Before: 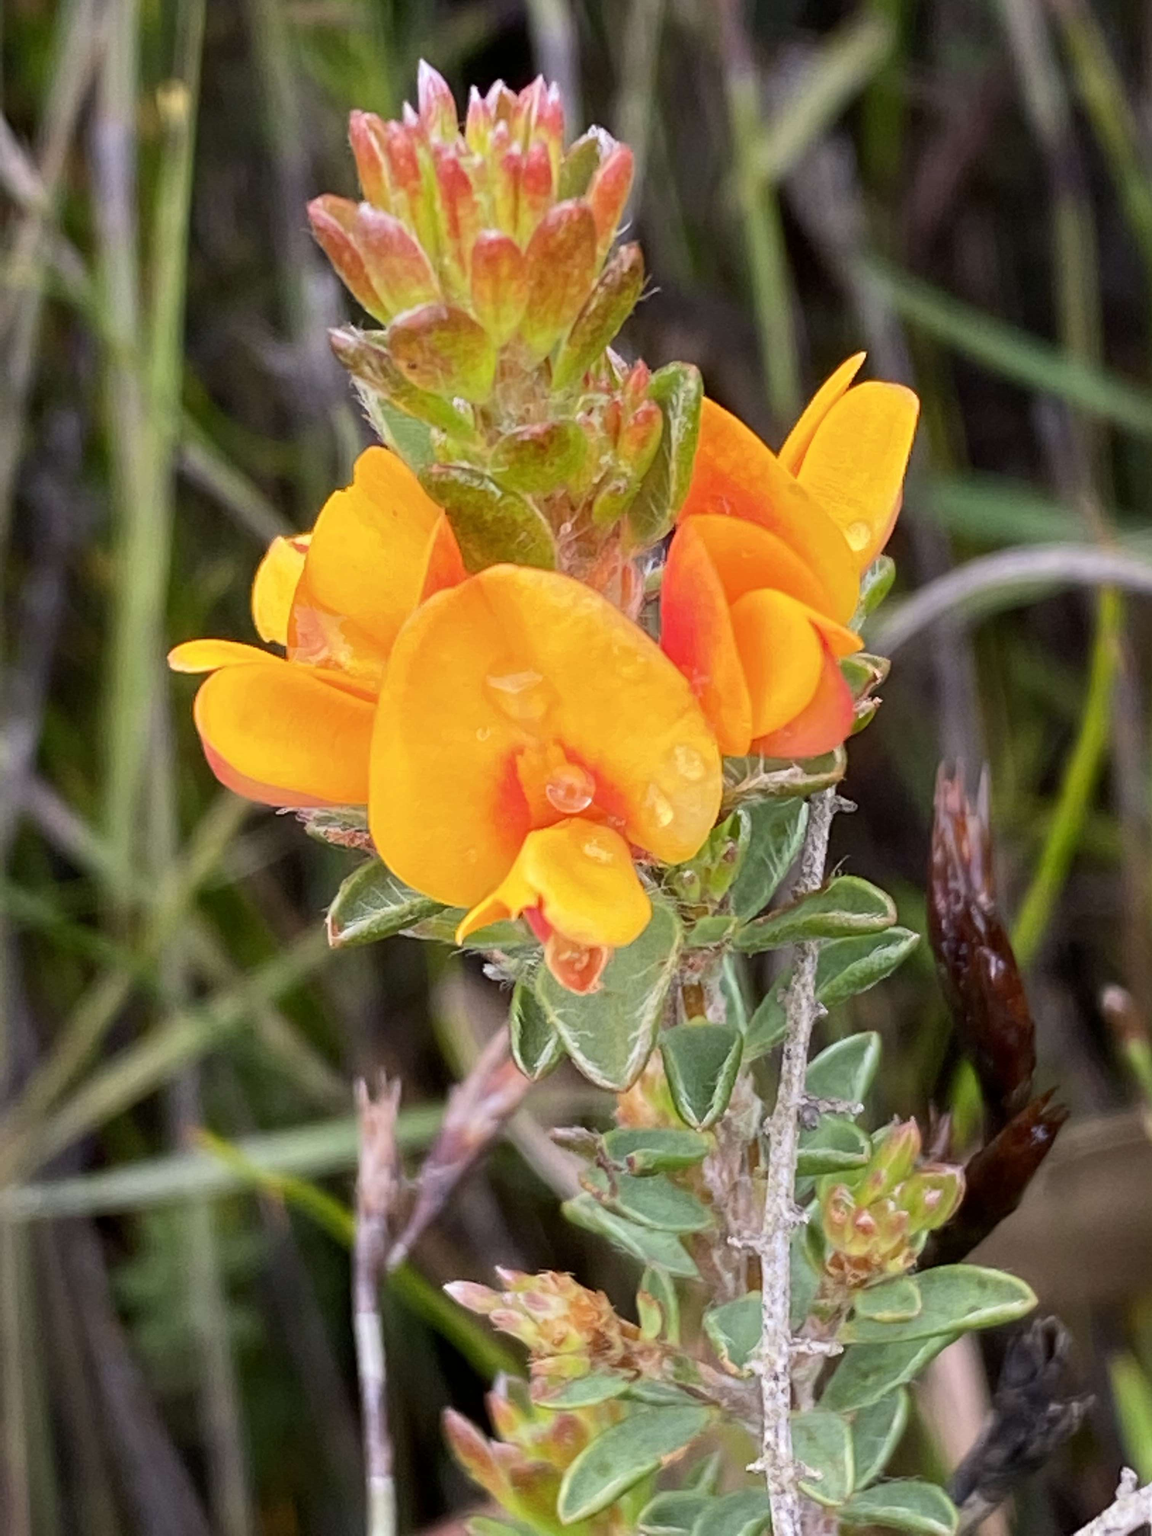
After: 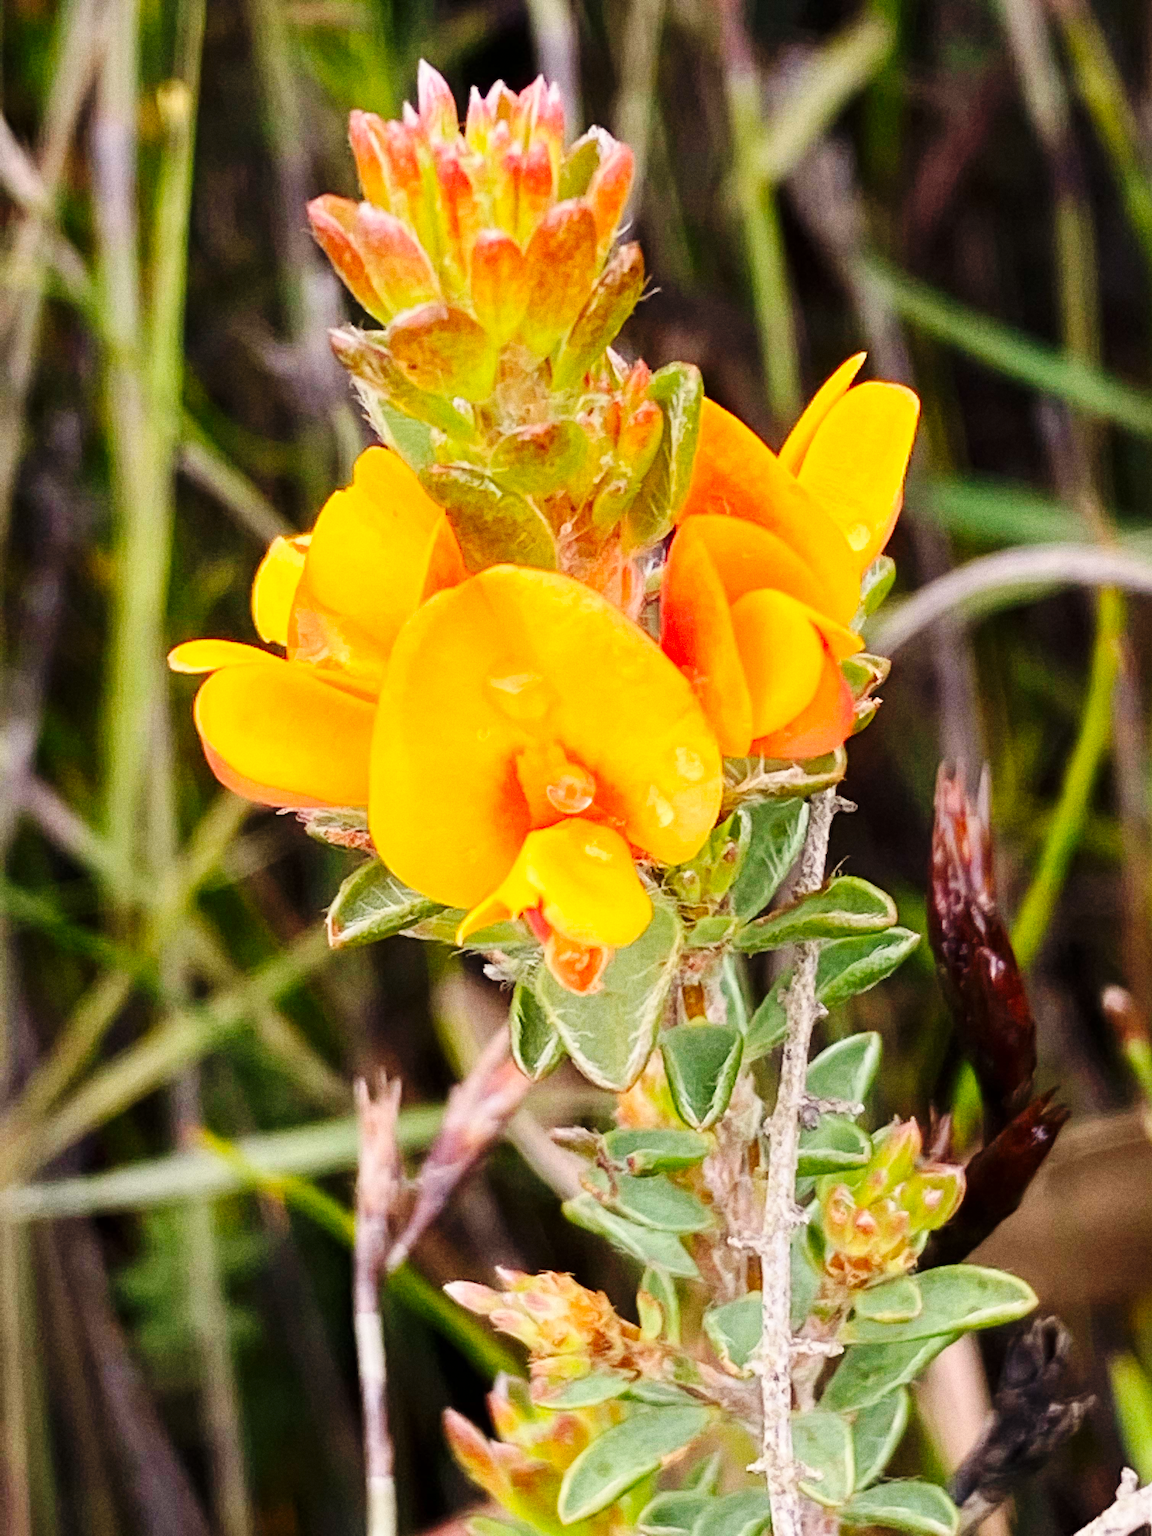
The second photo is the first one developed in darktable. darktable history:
base curve: curves: ch0 [(0, 0) (0.036, 0.025) (0.121, 0.166) (0.206, 0.329) (0.605, 0.79) (1, 1)], preserve colors none
grain: coarseness 0.09 ISO, strength 40%
white balance: red 1.045, blue 0.932
